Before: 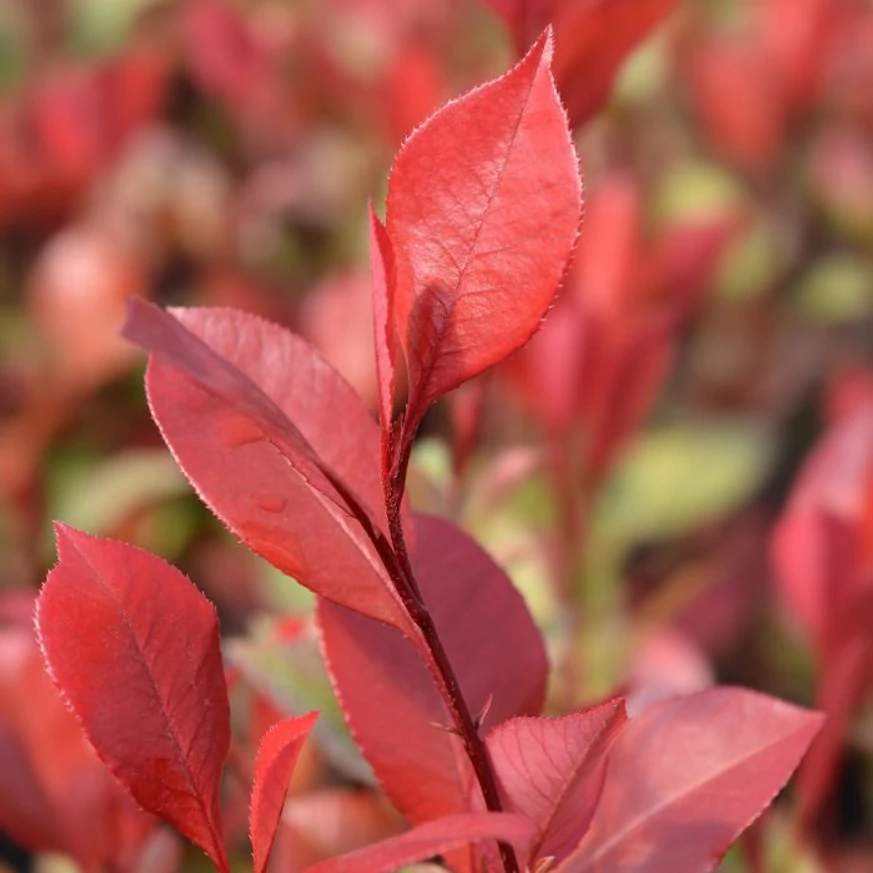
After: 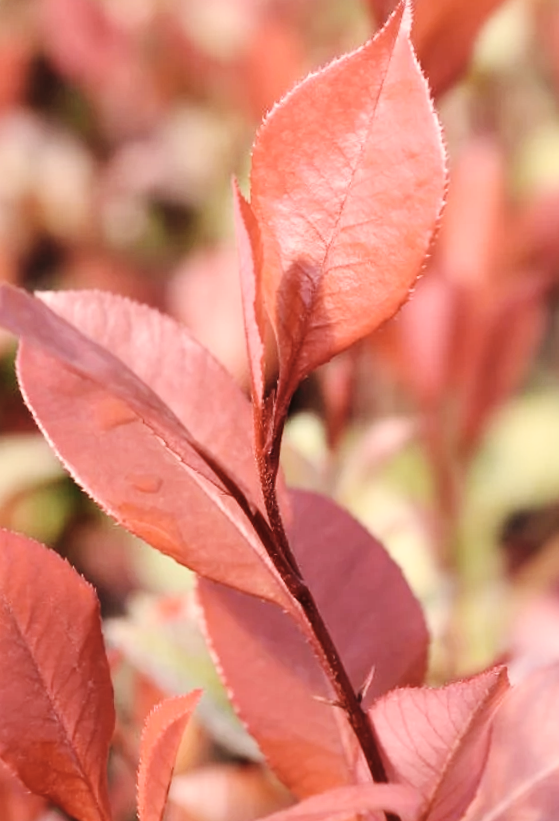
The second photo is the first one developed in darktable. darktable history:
rotate and perspective: rotation -2.12°, lens shift (vertical) 0.009, lens shift (horizontal) -0.008, automatic cropping original format, crop left 0.036, crop right 0.964, crop top 0.05, crop bottom 0.959
exposure: exposure 0.367 EV, compensate highlight preservation false
crop and rotate: left 13.409%, right 19.924%
color correction: highlights a* 3.84, highlights b* 5.07
base curve: curves: ch0 [(0, 0) (0.036, 0.025) (0.121, 0.166) (0.206, 0.329) (0.605, 0.79) (1, 1)], preserve colors none
contrast brightness saturation: contrast 0.1, saturation -0.36
